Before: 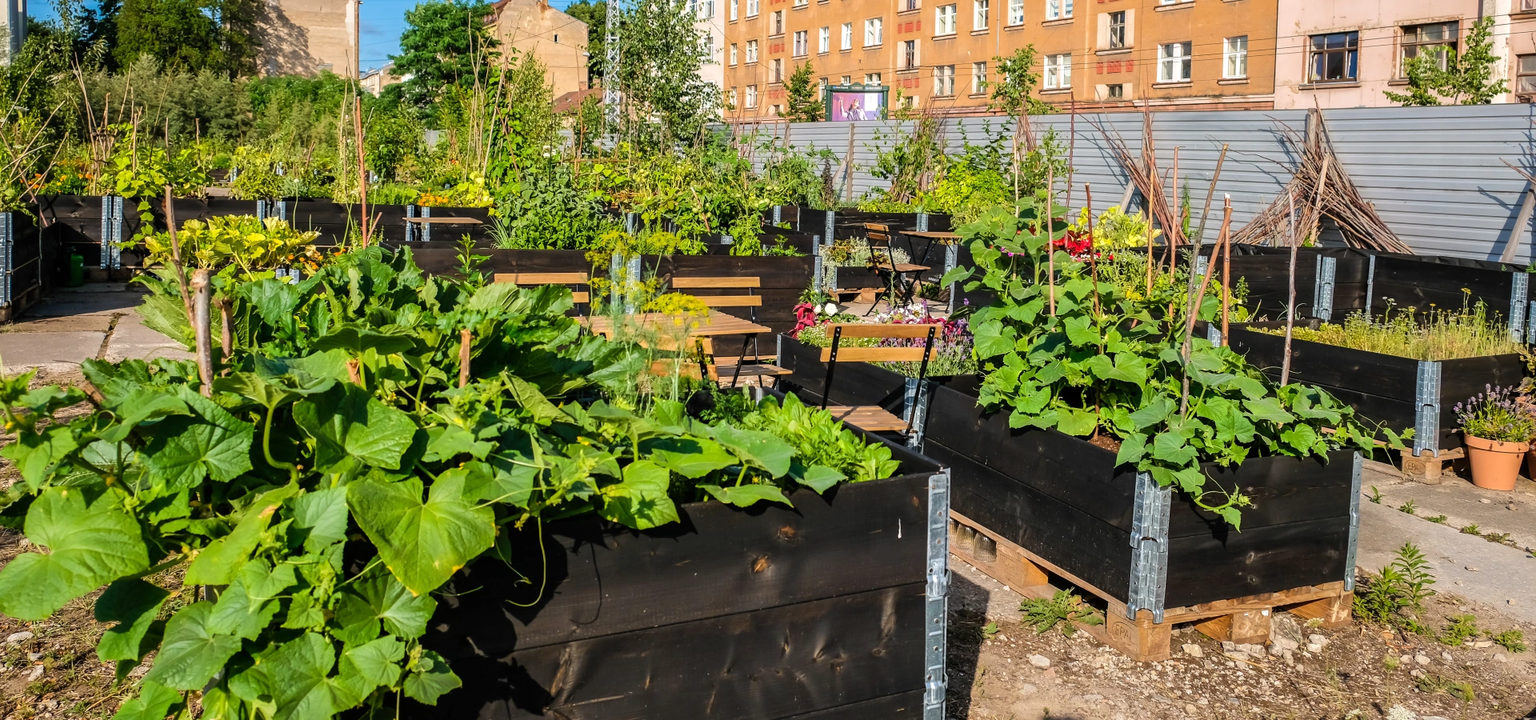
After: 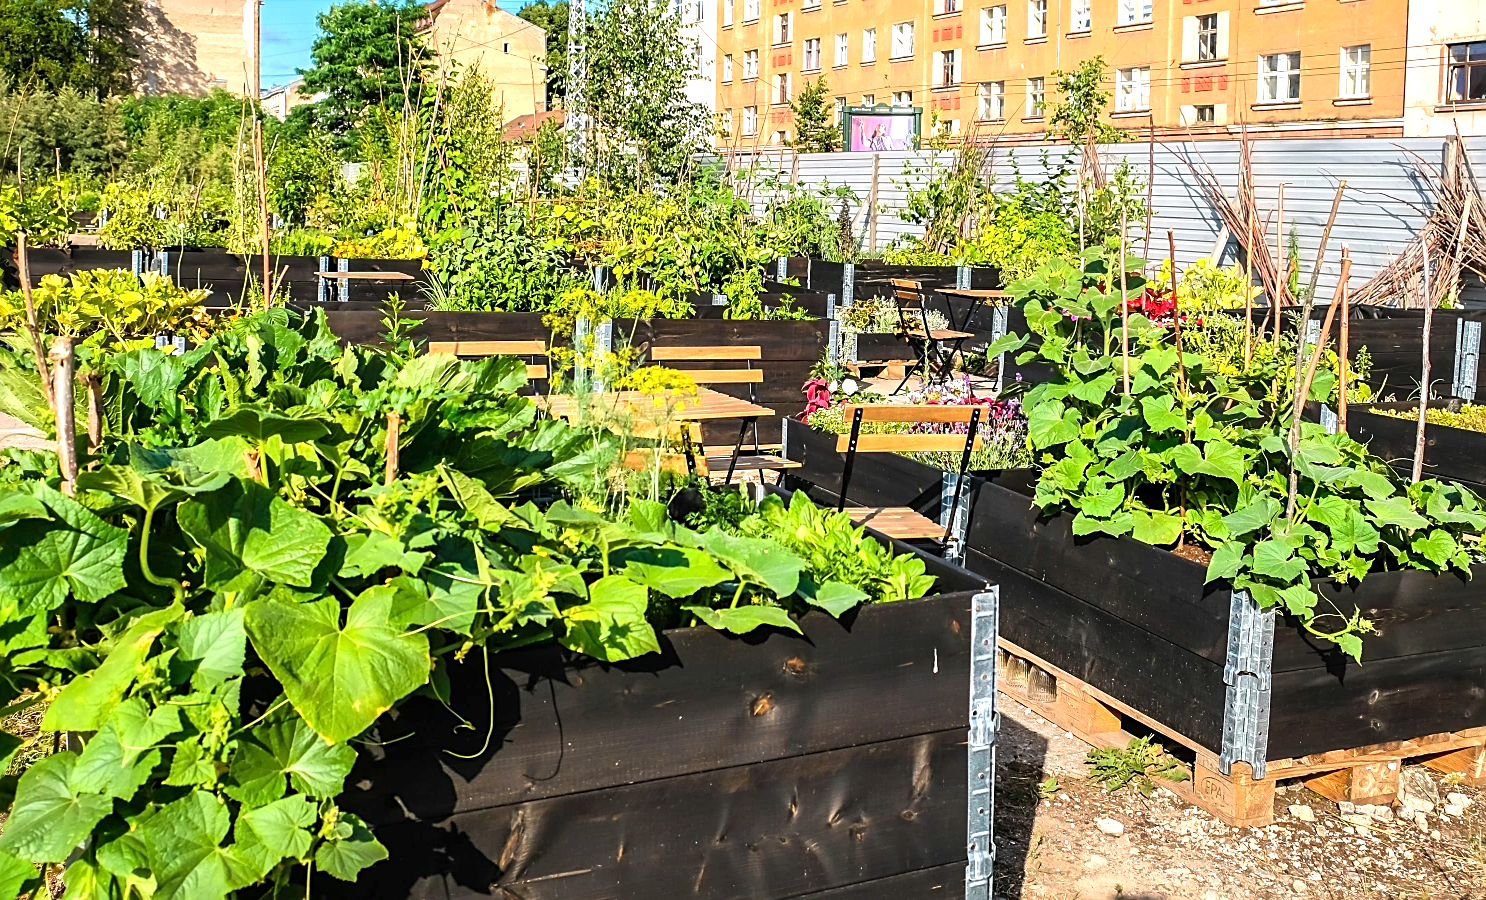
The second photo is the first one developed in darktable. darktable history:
crop: left 9.856%, right 12.723%
exposure: exposure 0.75 EV, compensate exposure bias true, compensate highlight preservation false
sharpen: on, module defaults
